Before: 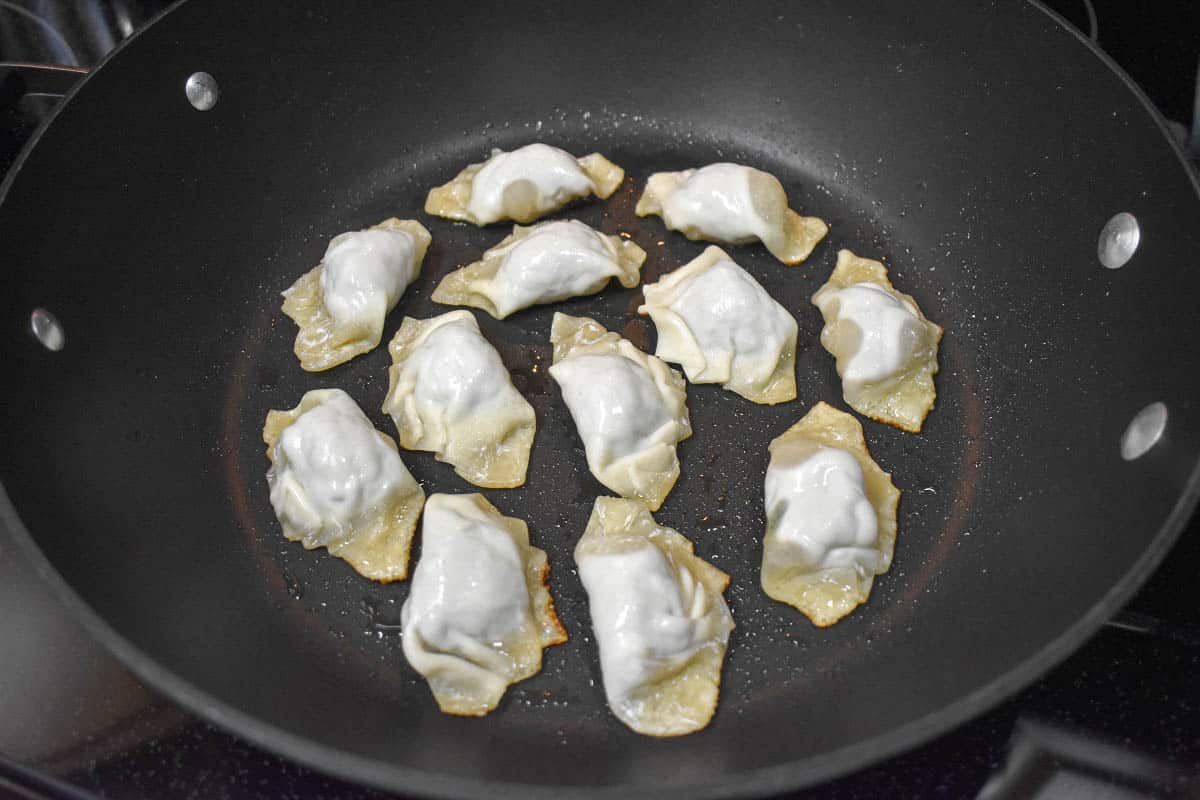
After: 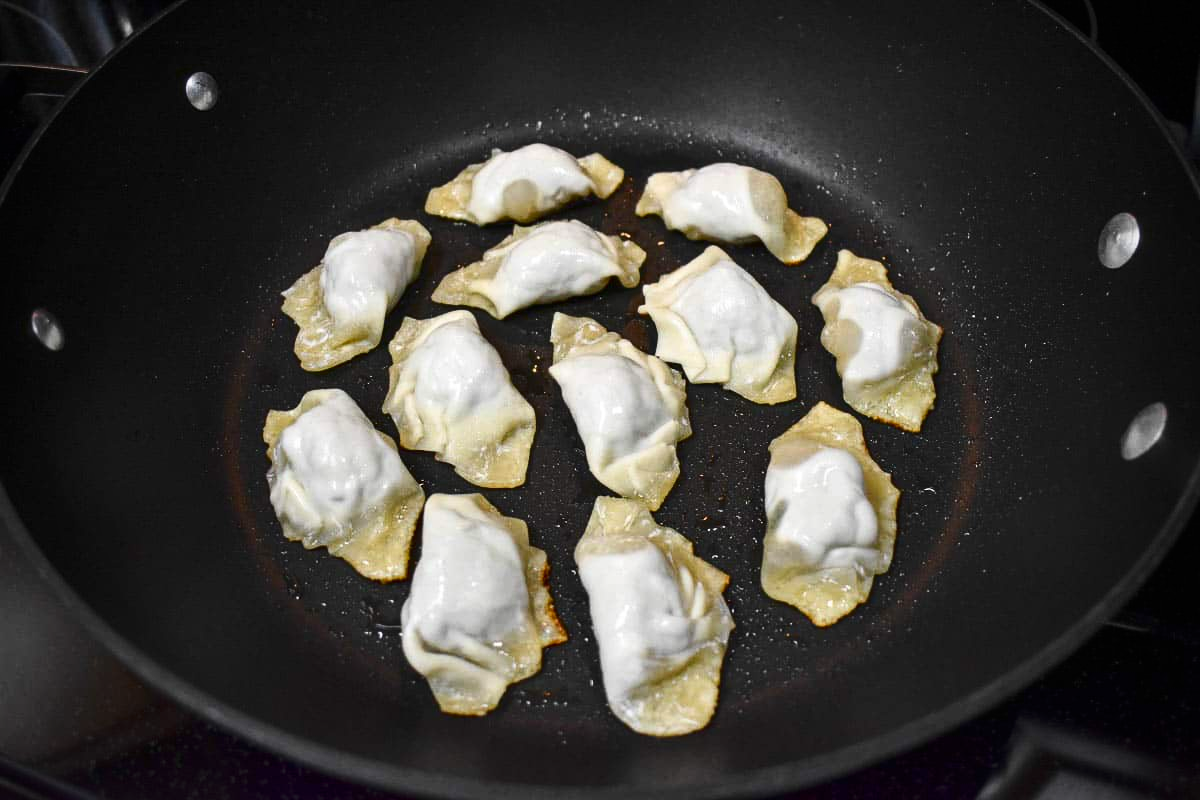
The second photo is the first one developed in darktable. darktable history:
contrast brightness saturation: contrast 0.206, brightness -0.104, saturation 0.208
vignetting: fall-off radius 63.98%, brightness -0.627, saturation -0.67
